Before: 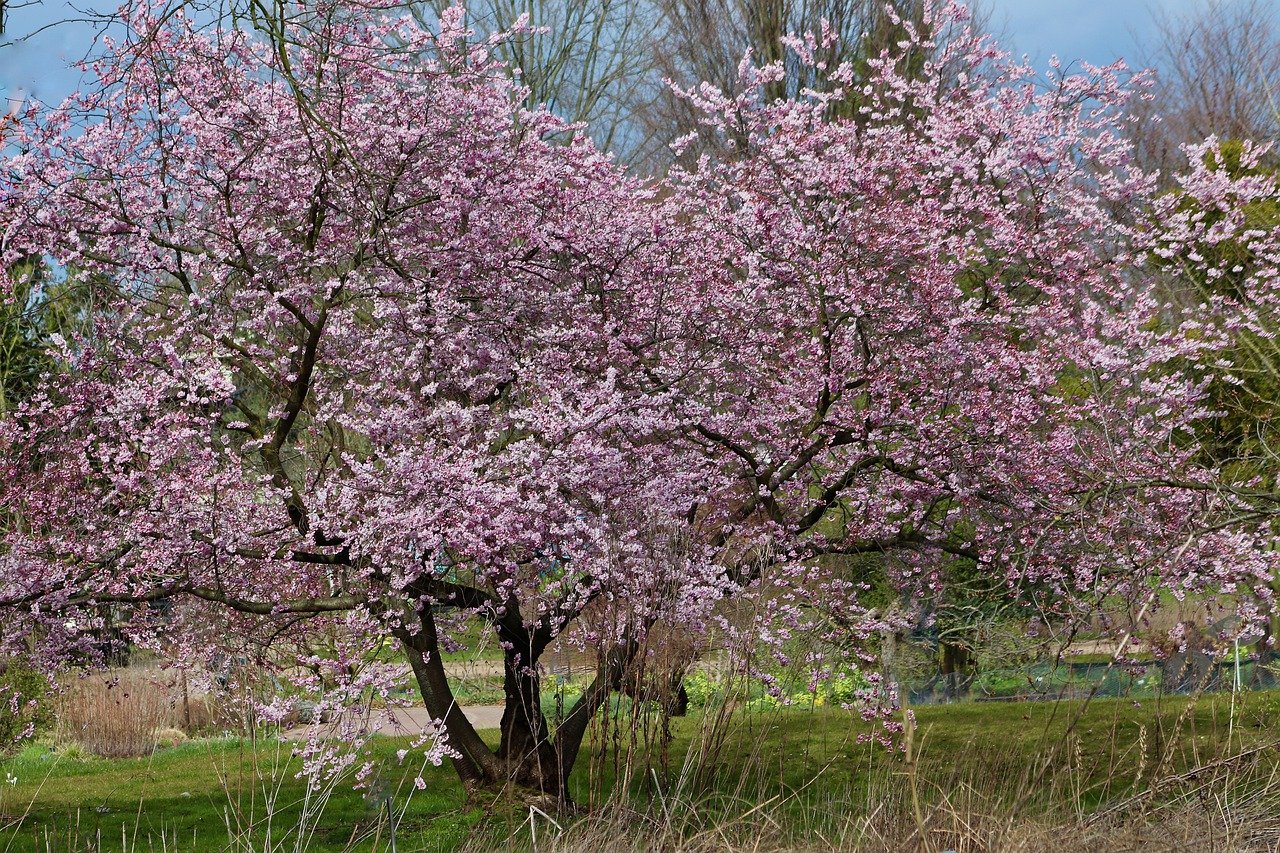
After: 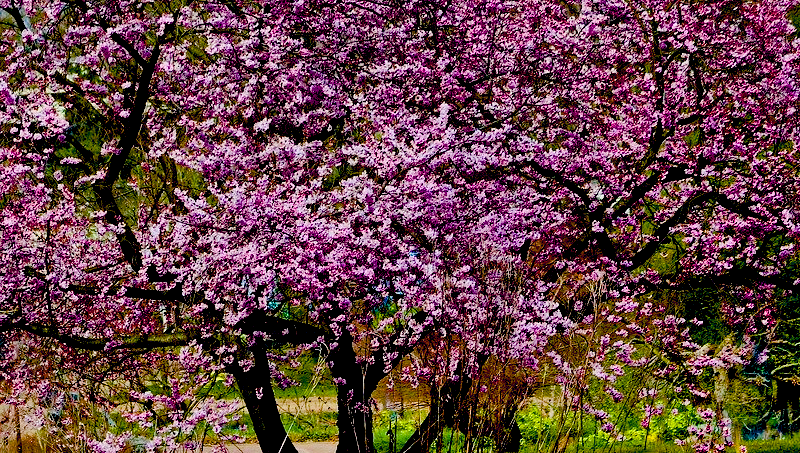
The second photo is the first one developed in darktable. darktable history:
crop: left 13.073%, top 31.025%, right 24.425%, bottom 15.768%
color balance rgb: global offset › chroma 0.098%, global offset › hue 253.71°, linear chroma grading › global chroma 49.349%, perceptual saturation grading › global saturation 20%, perceptual saturation grading › highlights -25.909%, perceptual saturation grading › shadows 49.597%, perceptual brilliance grading › global brilliance 9.441%, global vibrance -8.736%, contrast -13.378%, saturation formula JzAzBz (2021)
exposure: black level correction 0.058, compensate highlight preservation false
shadows and highlights: low approximation 0.01, soften with gaussian
